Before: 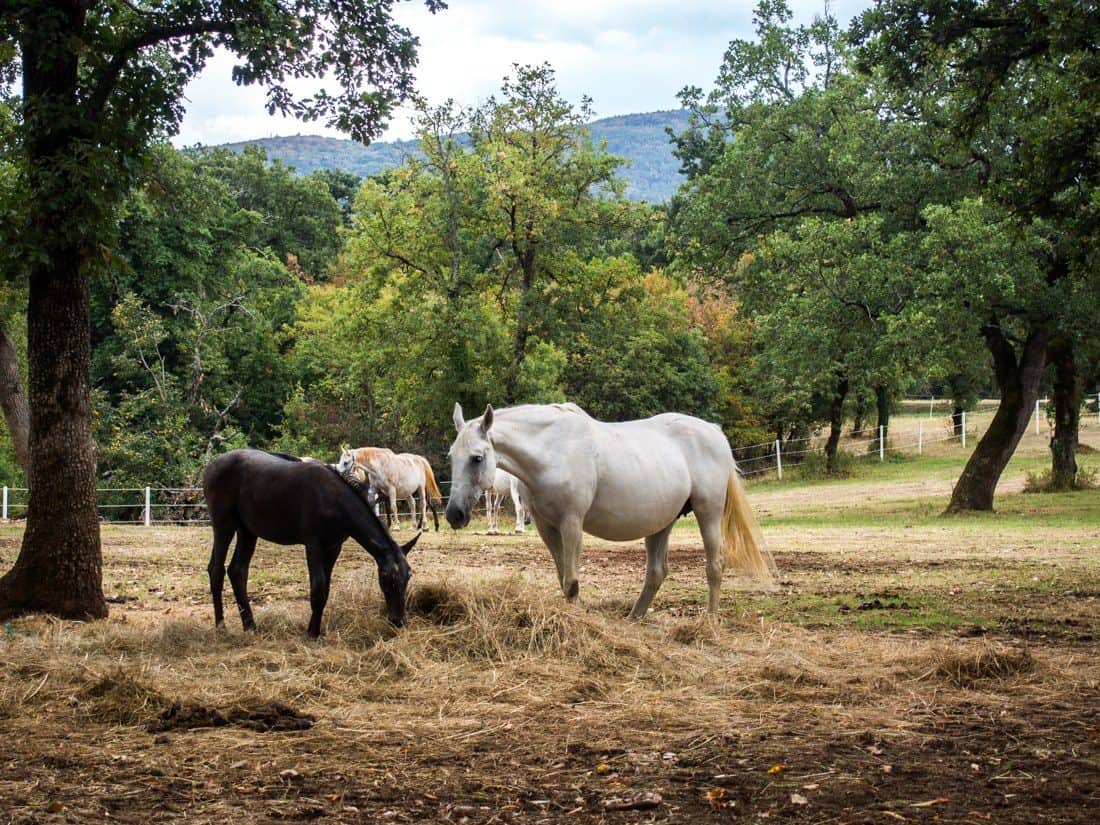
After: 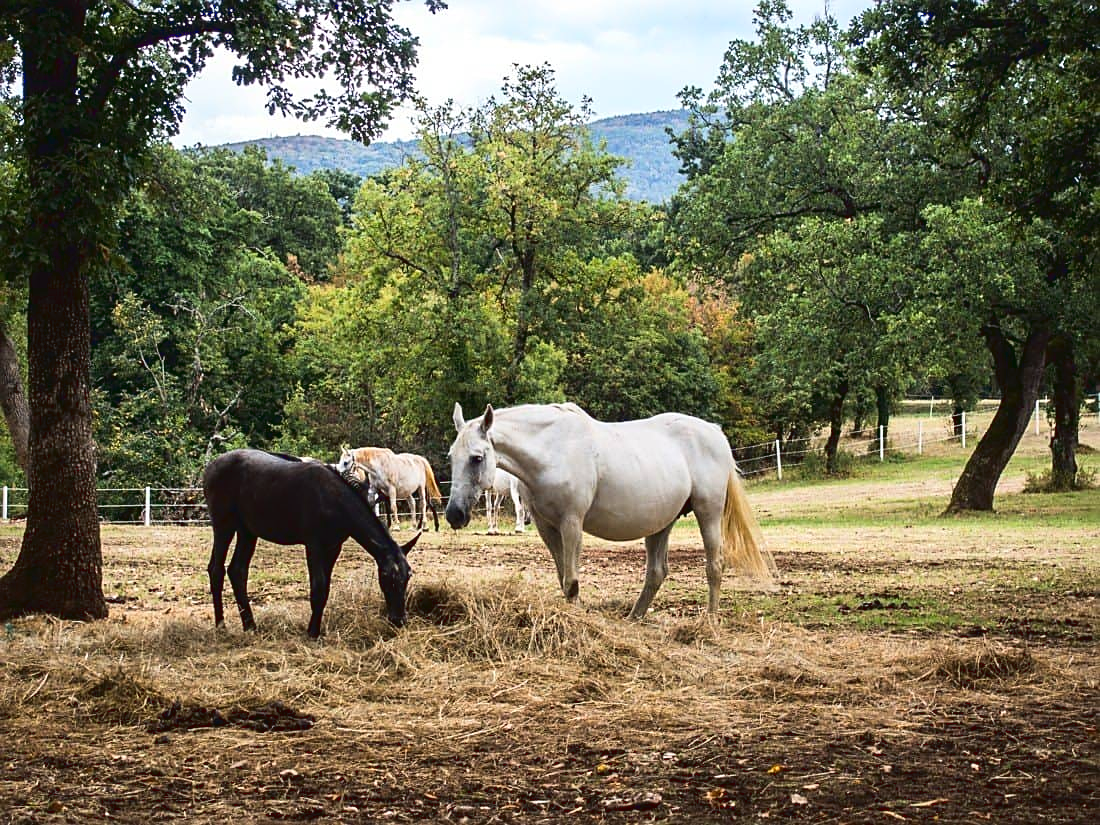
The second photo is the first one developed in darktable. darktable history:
tone curve: curves: ch0 [(0, 0.036) (0.119, 0.115) (0.461, 0.479) (0.715, 0.767) (0.817, 0.865) (1, 0.998)]; ch1 [(0, 0) (0.377, 0.416) (0.44, 0.461) (0.487, 0.49) (0.514, 0.525) (0.538, 0.561) (0.67, 0.713) (1, 1)]; ch2 [(0, 0) (0.38, 0.405) (0.463, 0.445) (0.492, 0.486) (0.529, 0.533) (0.578, 0.59) (0.653, 0.698) (1, 1)], color space Lab, linked channels, preserve colors none
sharpen: on, module defaults
